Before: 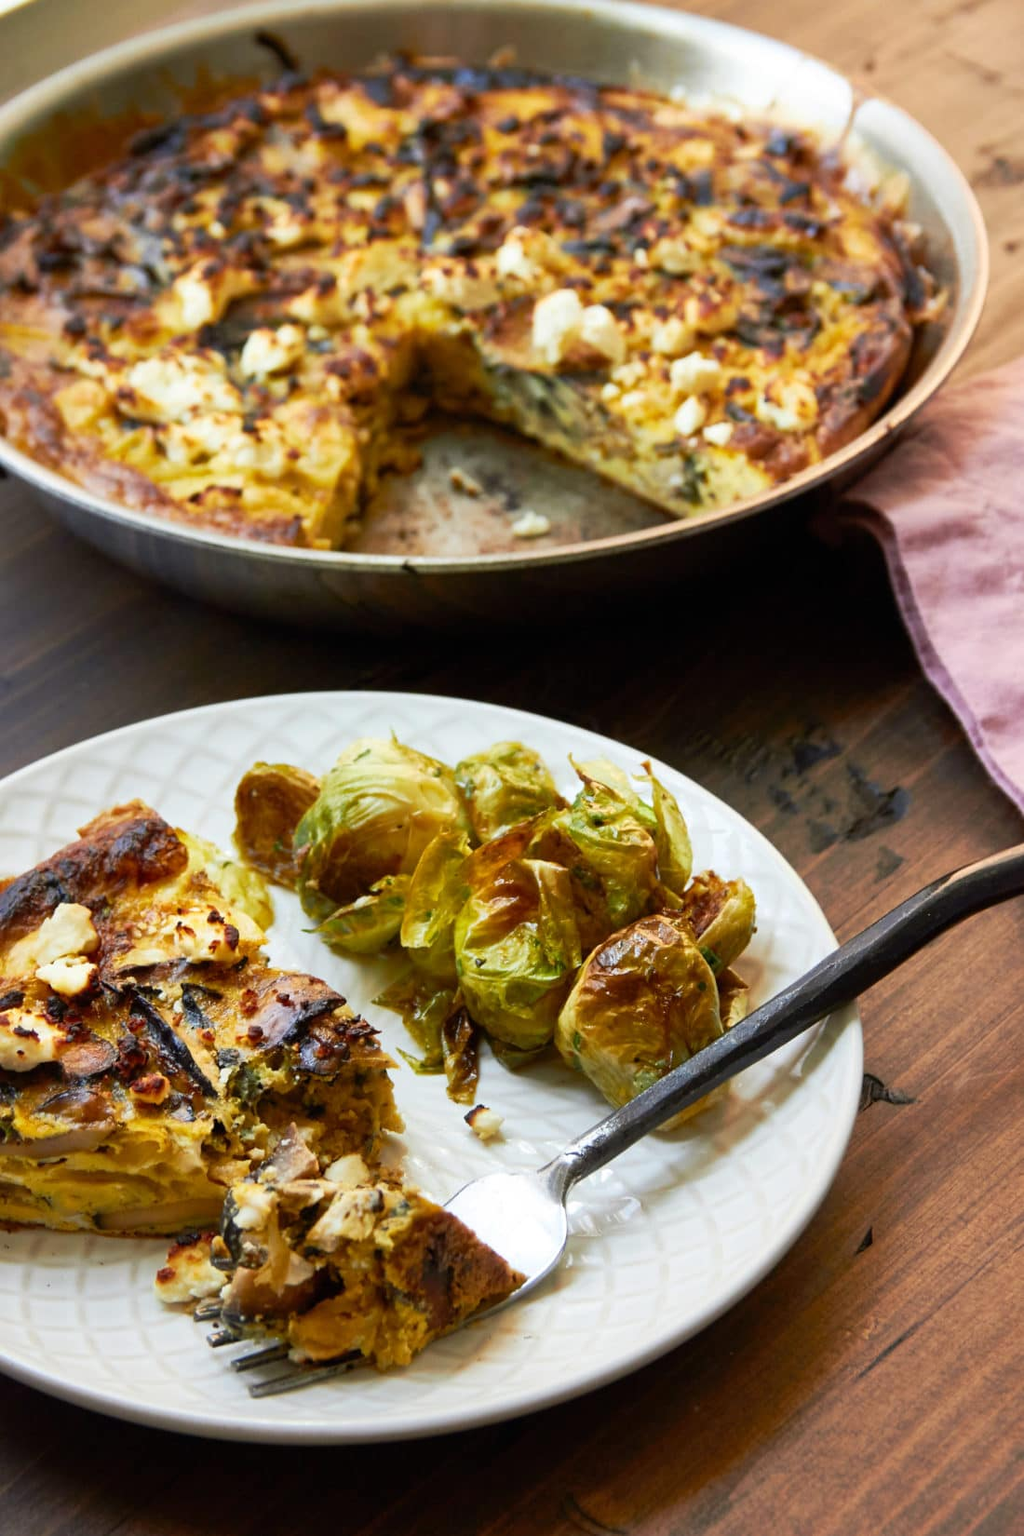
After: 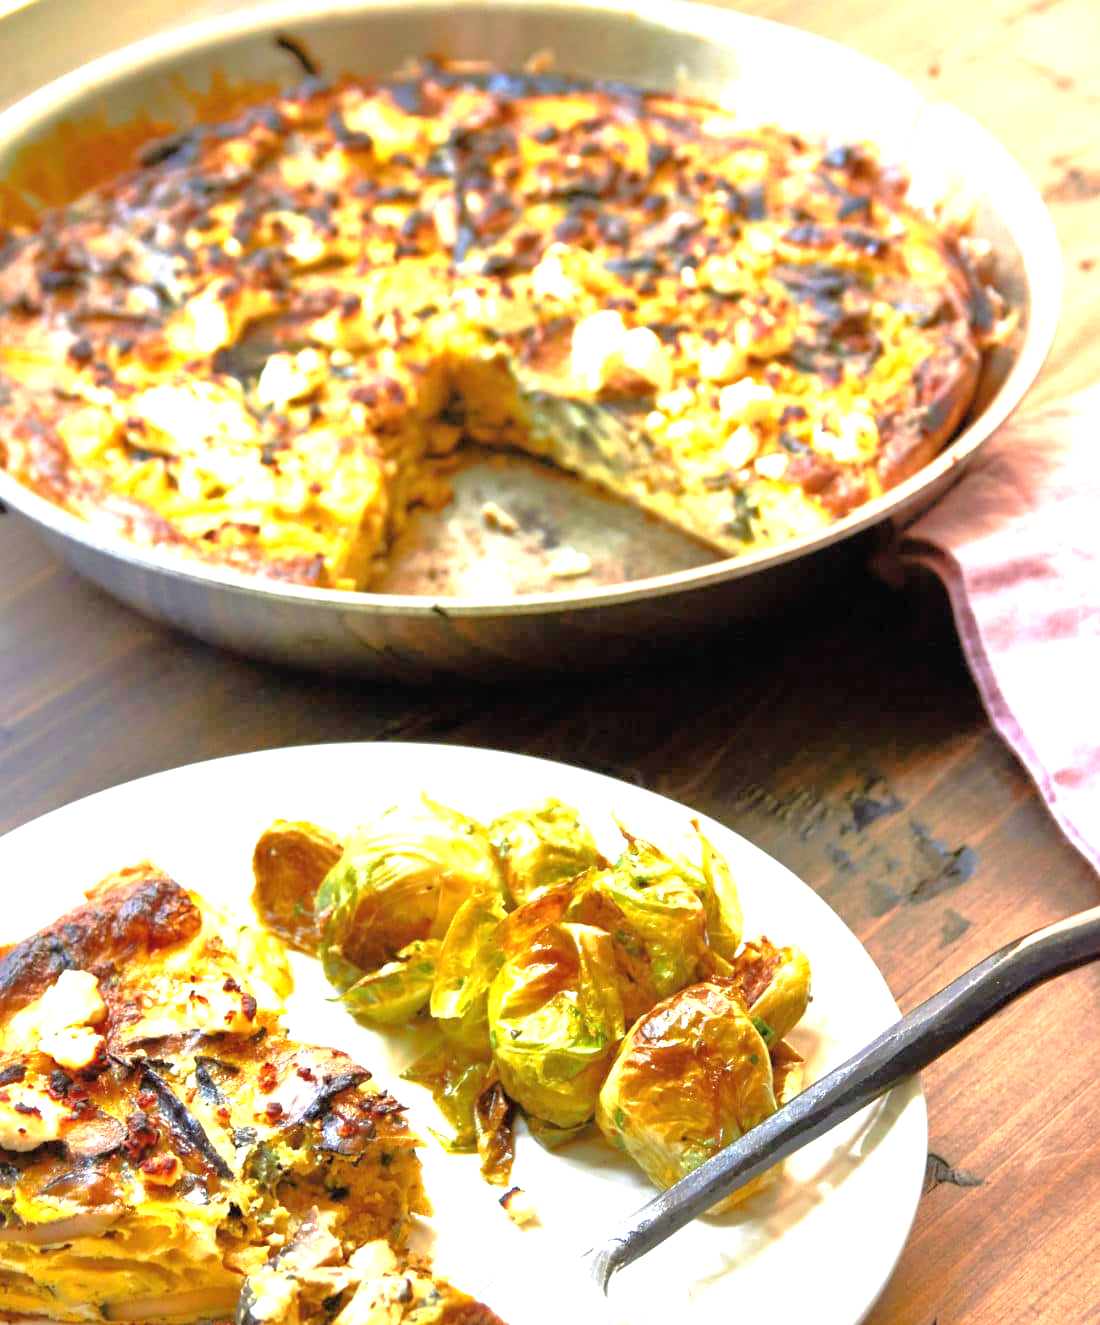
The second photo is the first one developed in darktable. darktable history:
exposure: black level correction 0, exposure 1.4 EV, compensate highlight preservation false
tone equalizer: -7 EV 0.15 EV, -6 EV 0.6 EV, -5 EV 1.15 EV, -4 EV 1.33 EV, -3 EV 1.15 EV, -2 EV 0.6 EV, -1 EV 0.15 EV, mask exposure compensation -0.5 EV
color balance rgb: global vibrance -1%, saturation formula JzAzBz (2021)
crop: bottom 19.644%
